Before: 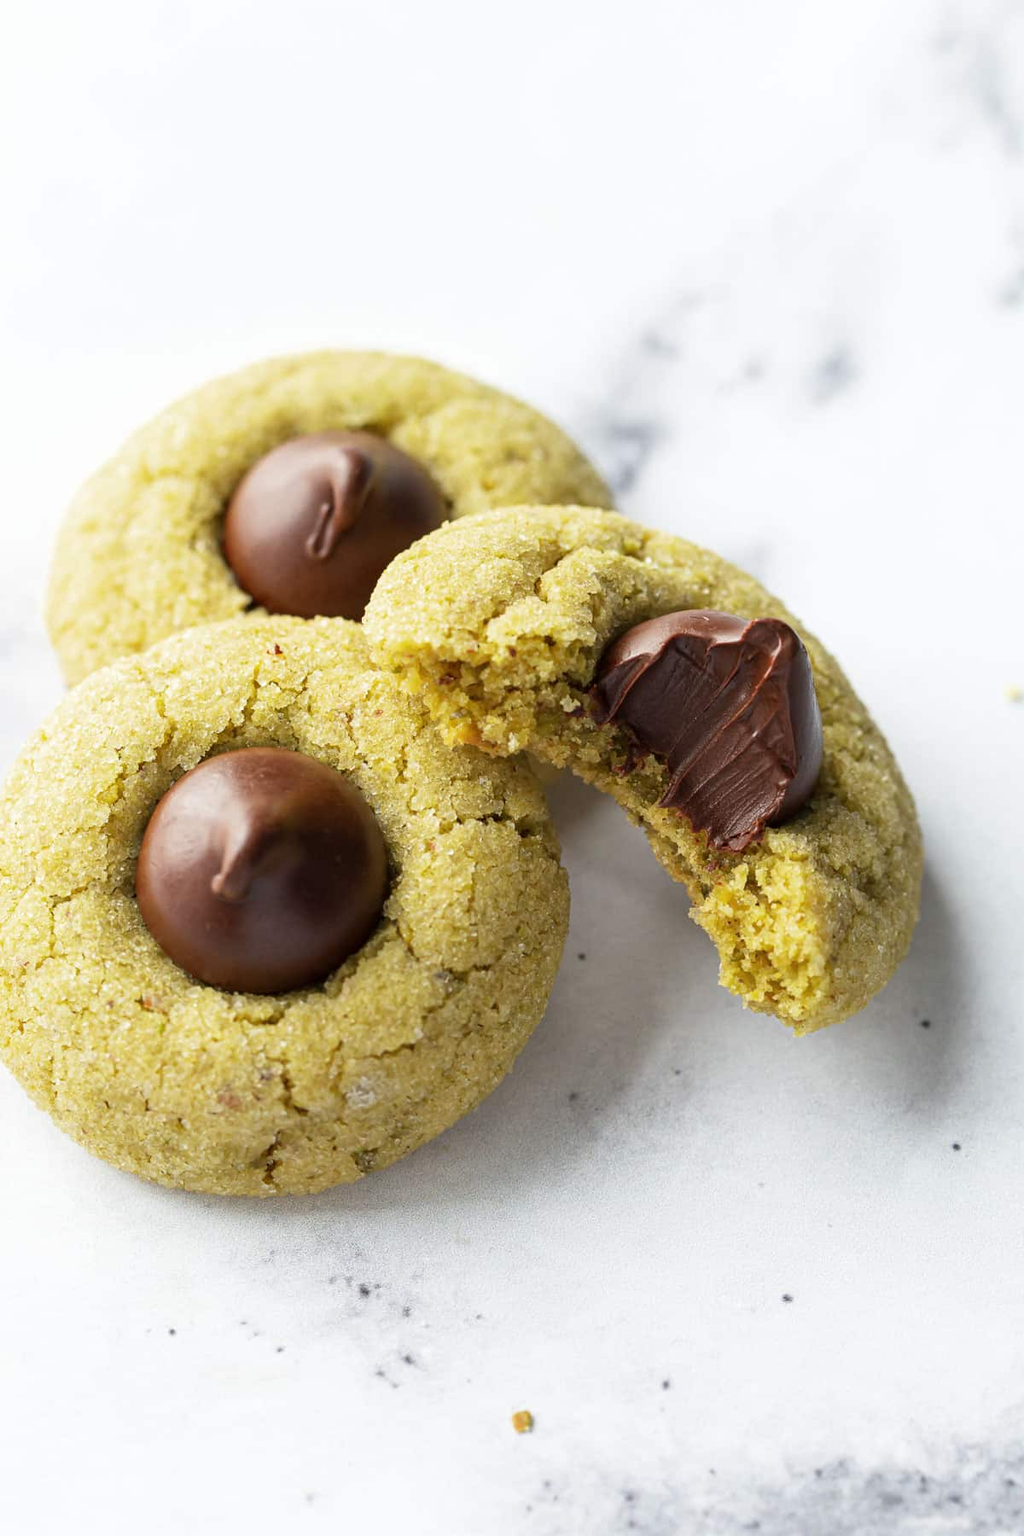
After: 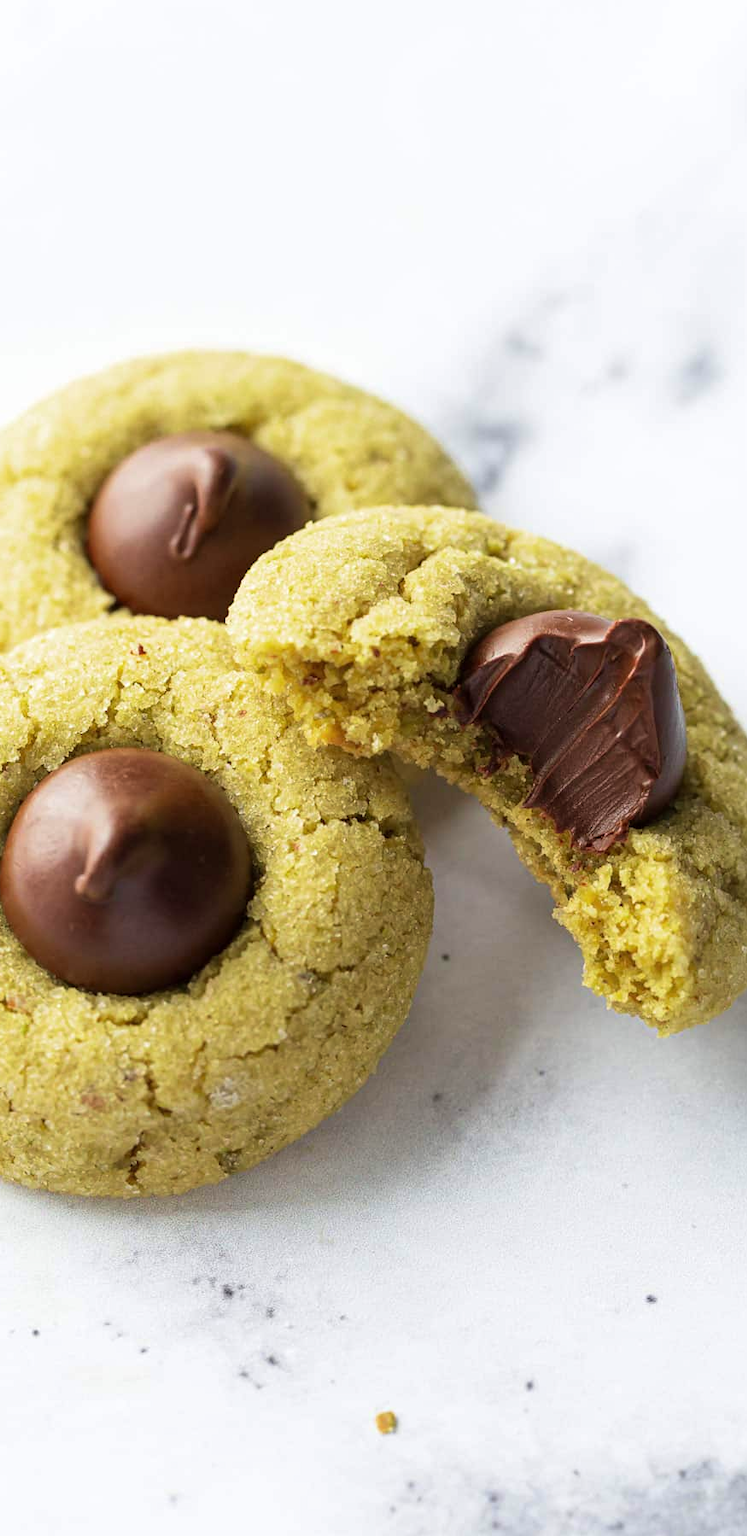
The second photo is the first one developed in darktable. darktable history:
velvia: on, module defaults
crop: left 13.381%, top 0%, right 13.301%
